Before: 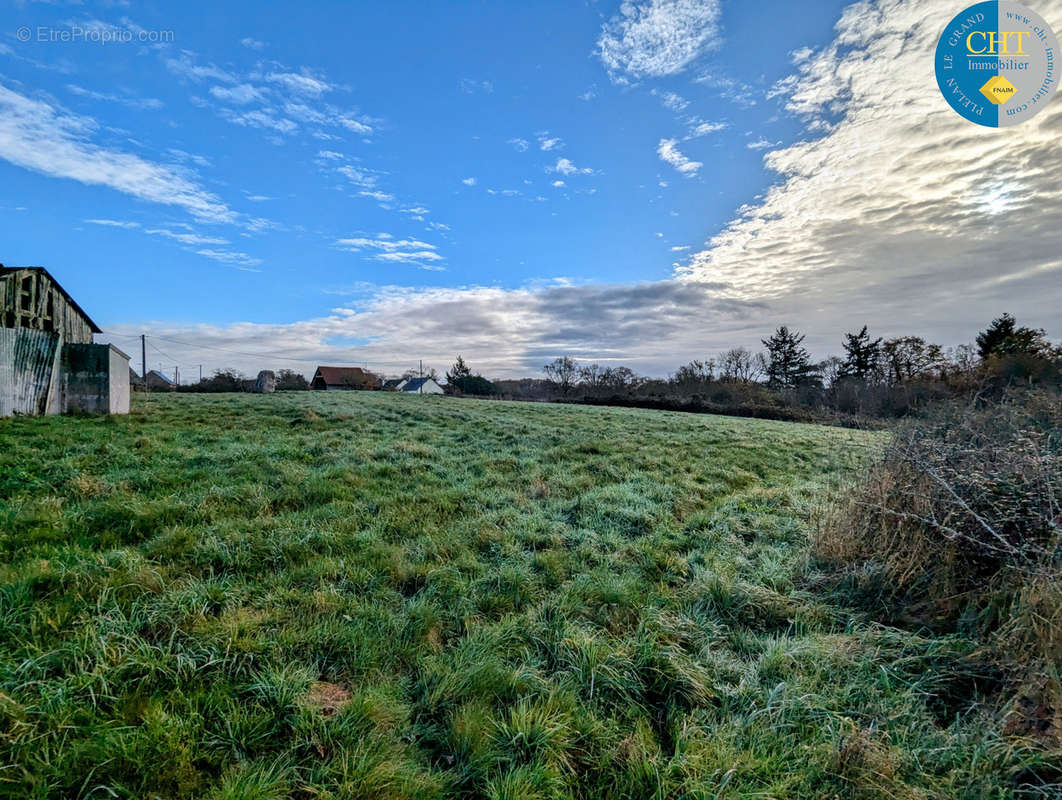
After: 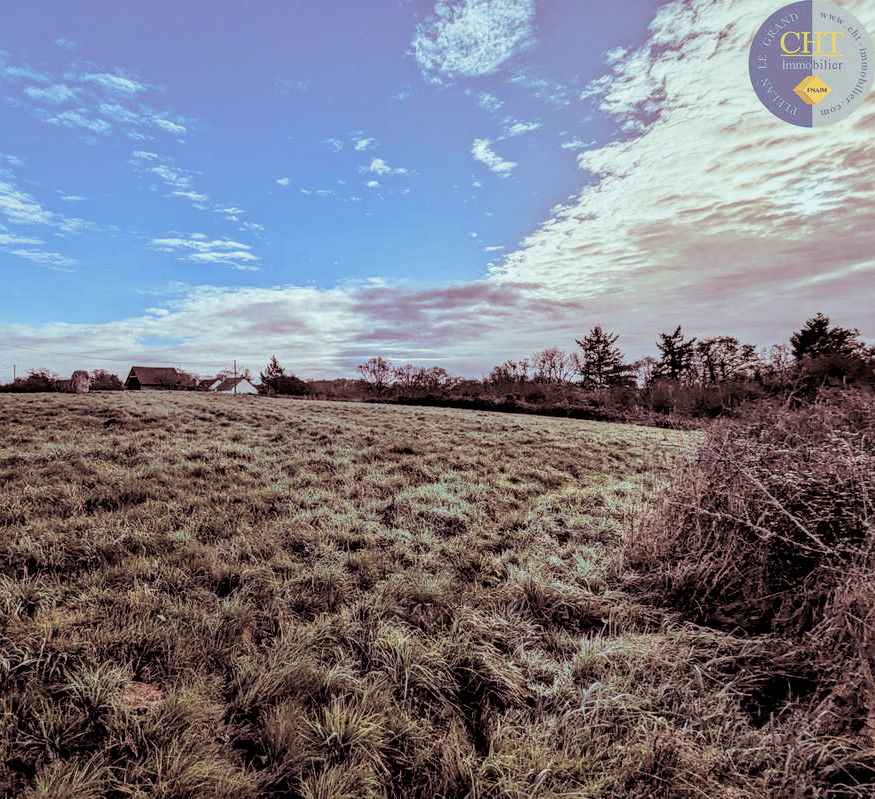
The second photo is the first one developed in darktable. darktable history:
crop: left 17.582%, bottom 0.031%
white balance: red 0.978, blue 0.999
split-toning: shadows › saturation 0.3, highlights › hue 180°, highlights › saturation 0.3, compress 0%
filmic rgb: black relative exposure -6.68 EV, white relative exposure 4.56 EV, hardness 3.25
local contrast: on, module defaults
exposure: exposure 0.6 EV, compensate highlight preservation false
